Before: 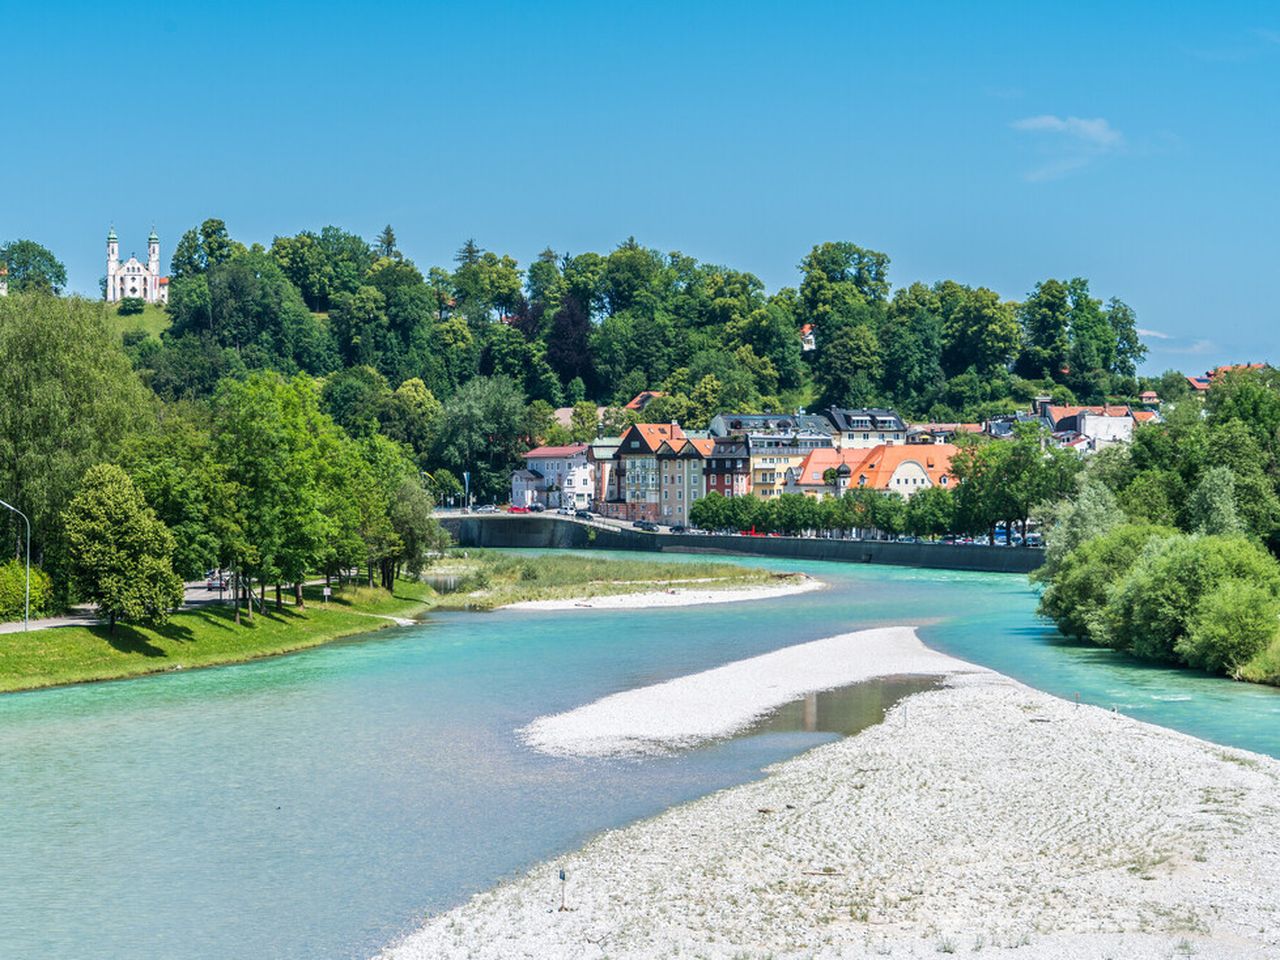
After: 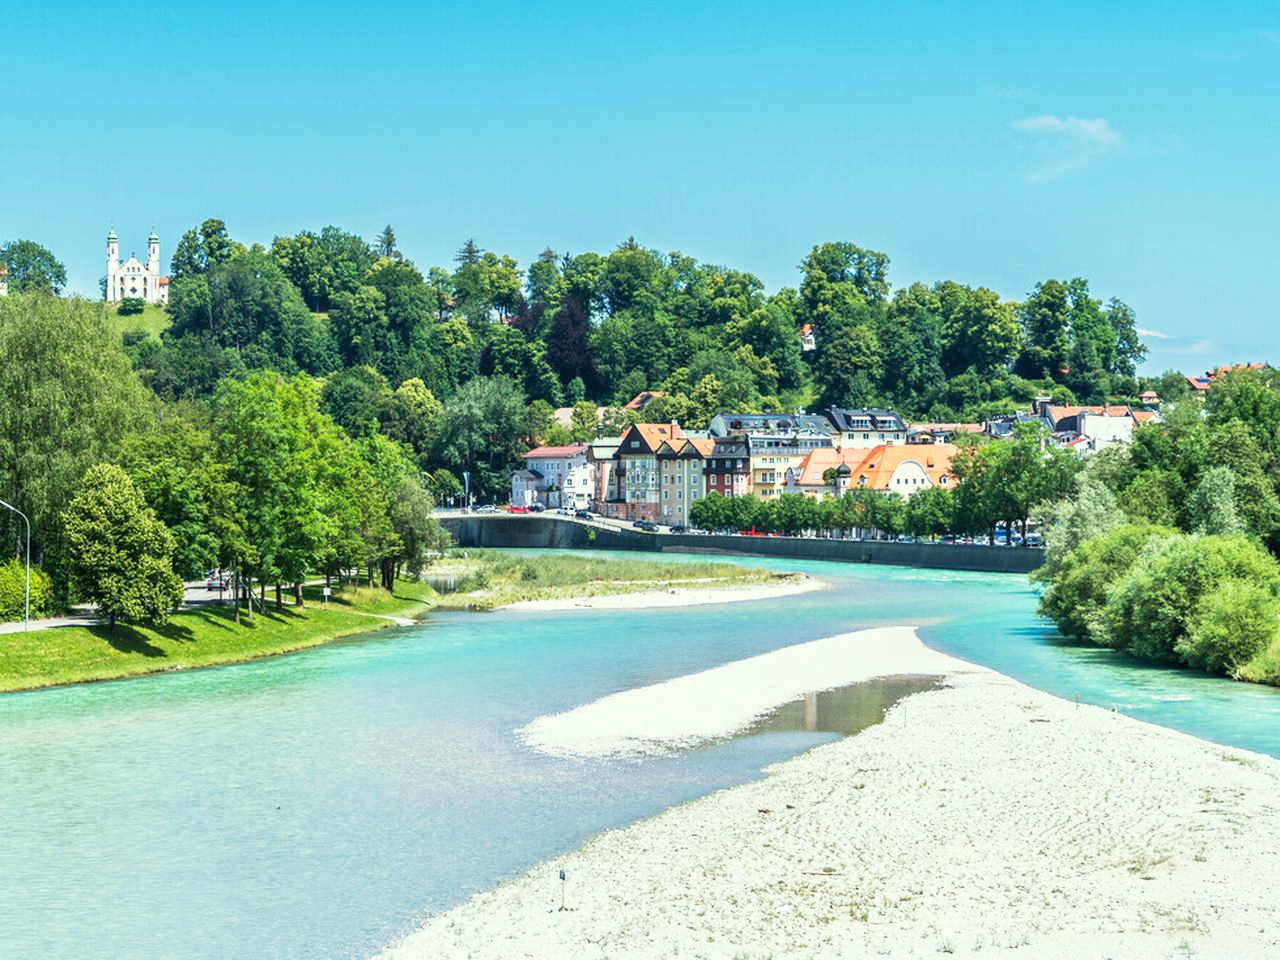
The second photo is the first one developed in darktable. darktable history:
color correction: highlights a* -4.64, highlights b* 5.03, saturation 0.946
base curve: curves: ch0 [(0, 0) (0.579, 0.807) (1, 1)], preserve colors none
